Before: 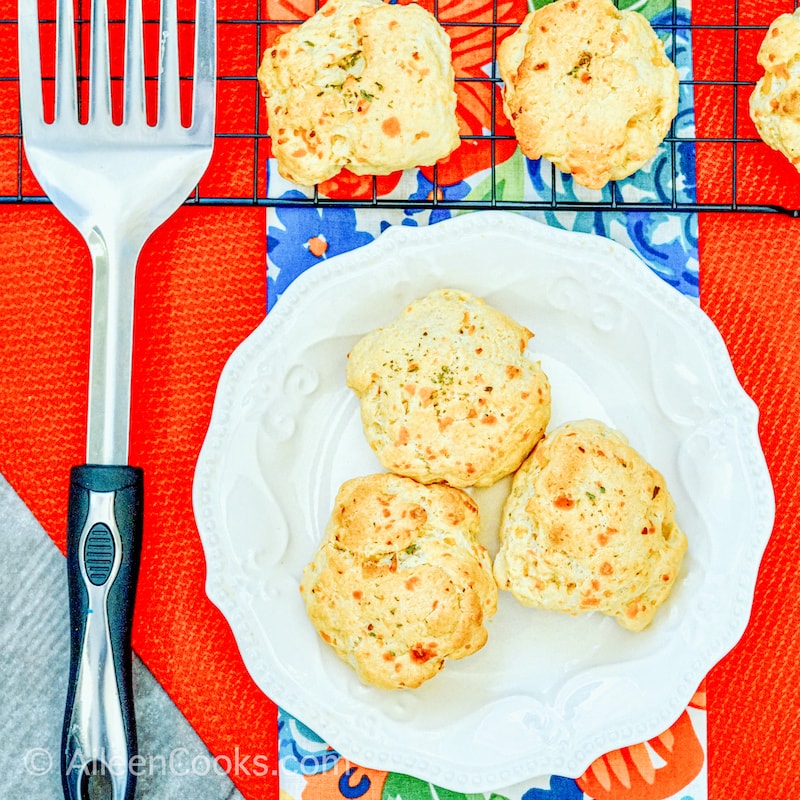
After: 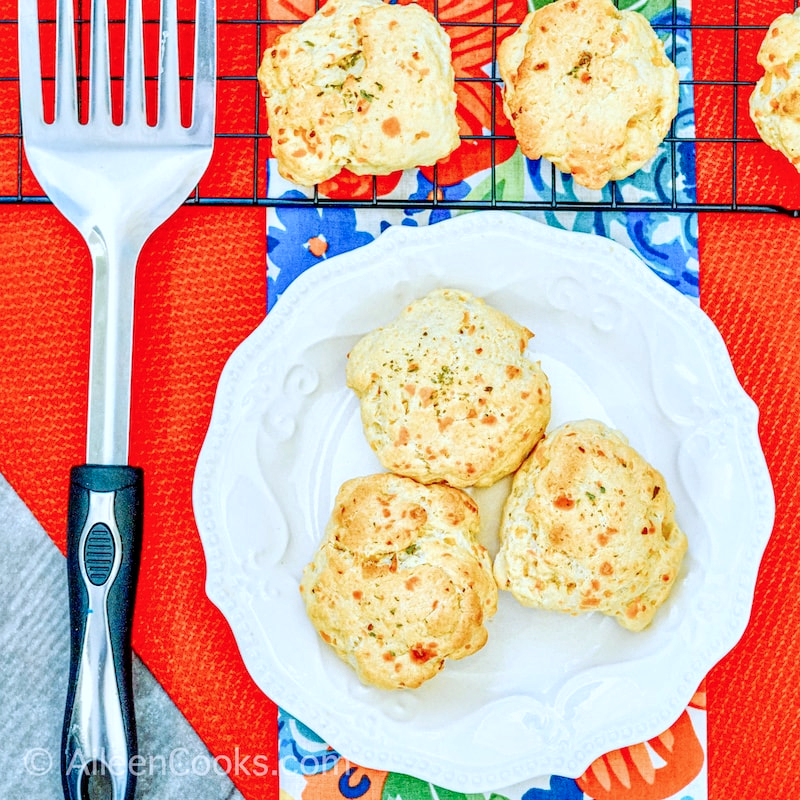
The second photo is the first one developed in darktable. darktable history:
color calibration: illuminant as shot in camera, x 0.358, y 0.373, temperature 4628.91 K
local contrast: mode bilateral grid, contrast 20, coarseness 50, detail 120%, midtone range 0.2
